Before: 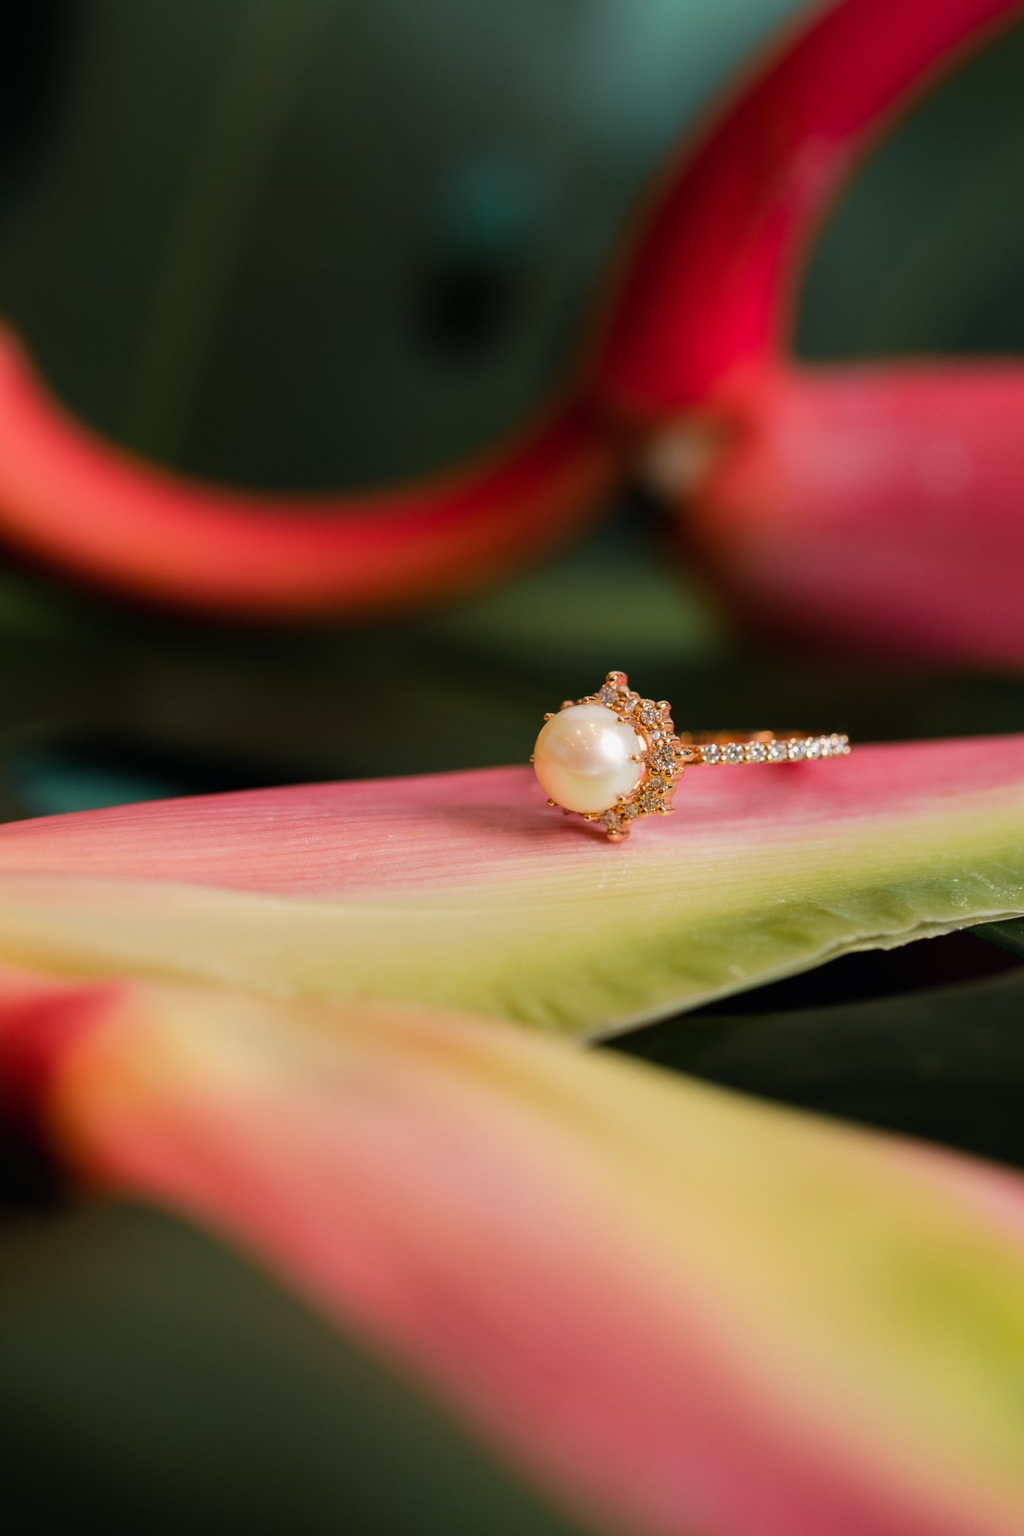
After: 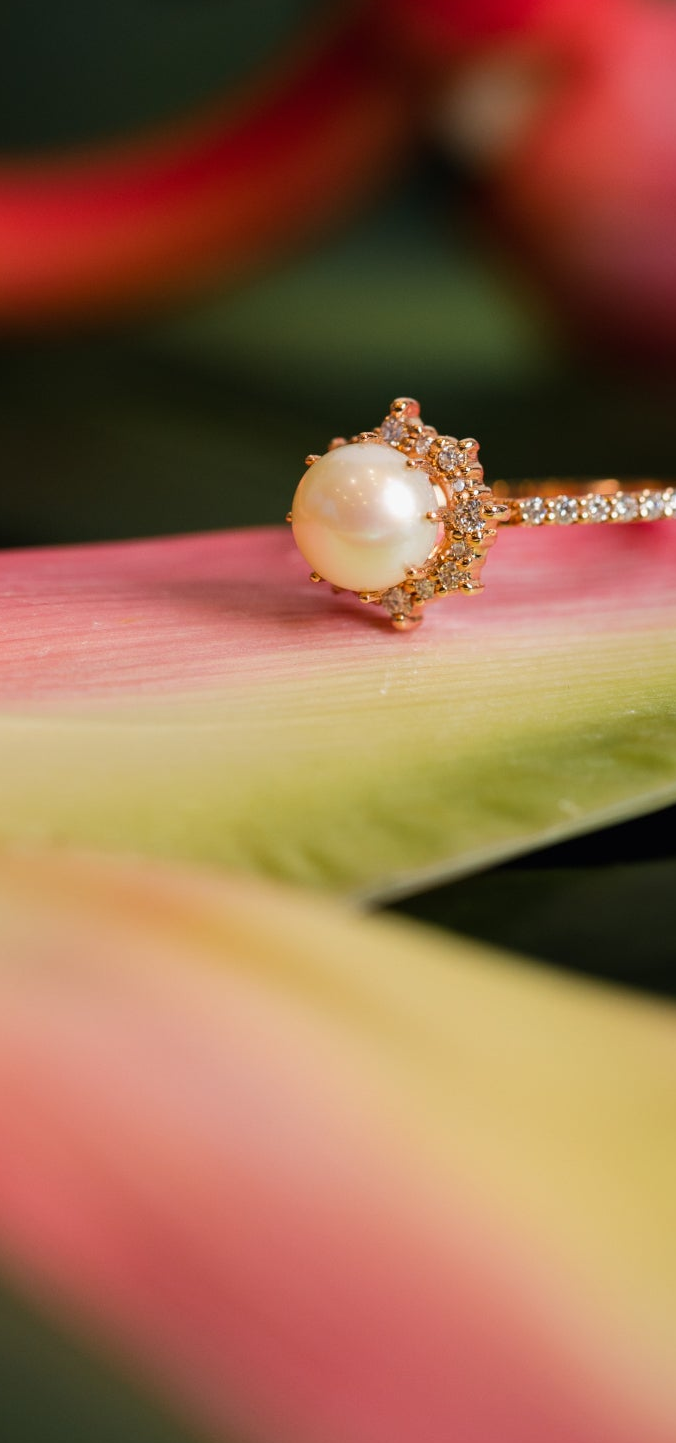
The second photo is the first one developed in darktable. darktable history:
crop: left 31.34%, top 24.785%, right 20.354%, bottom 6.474%
